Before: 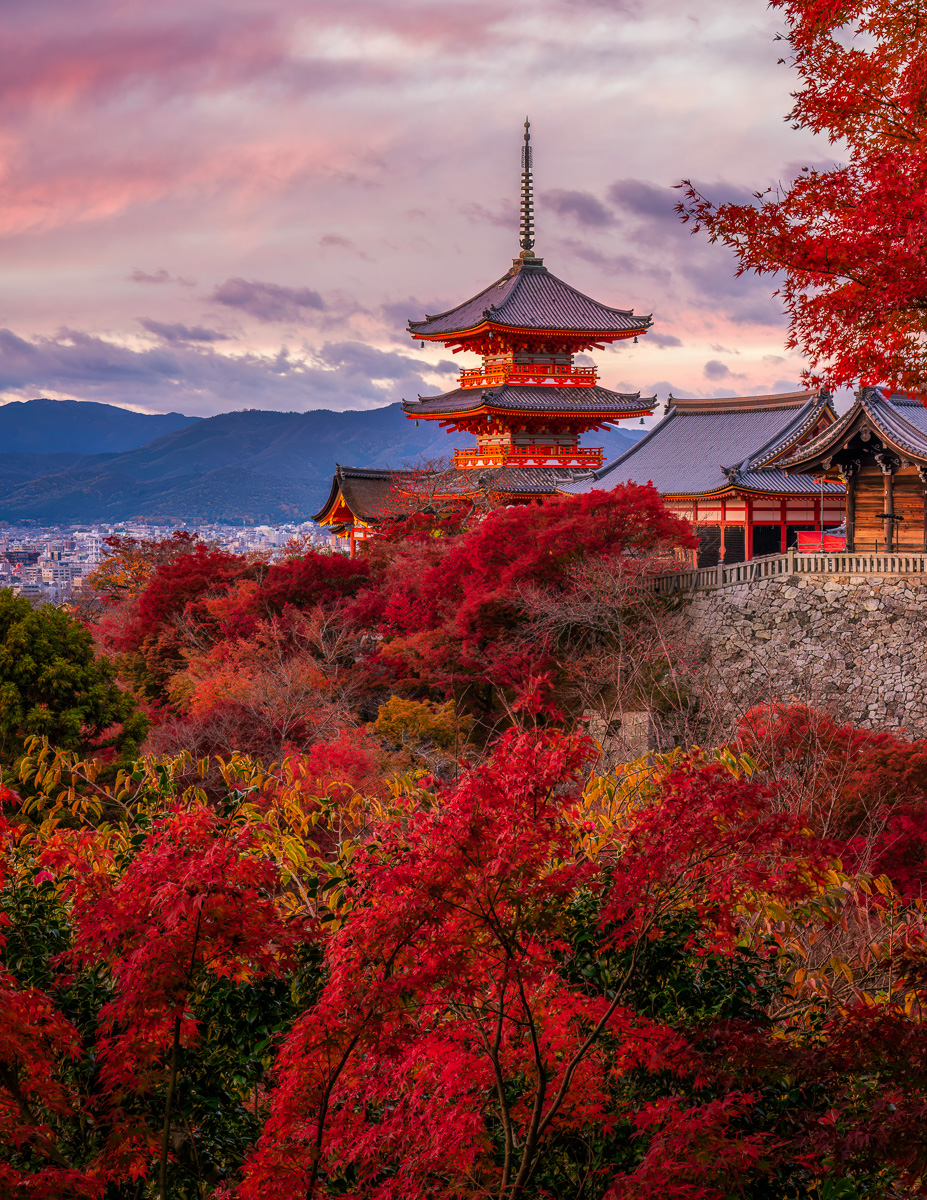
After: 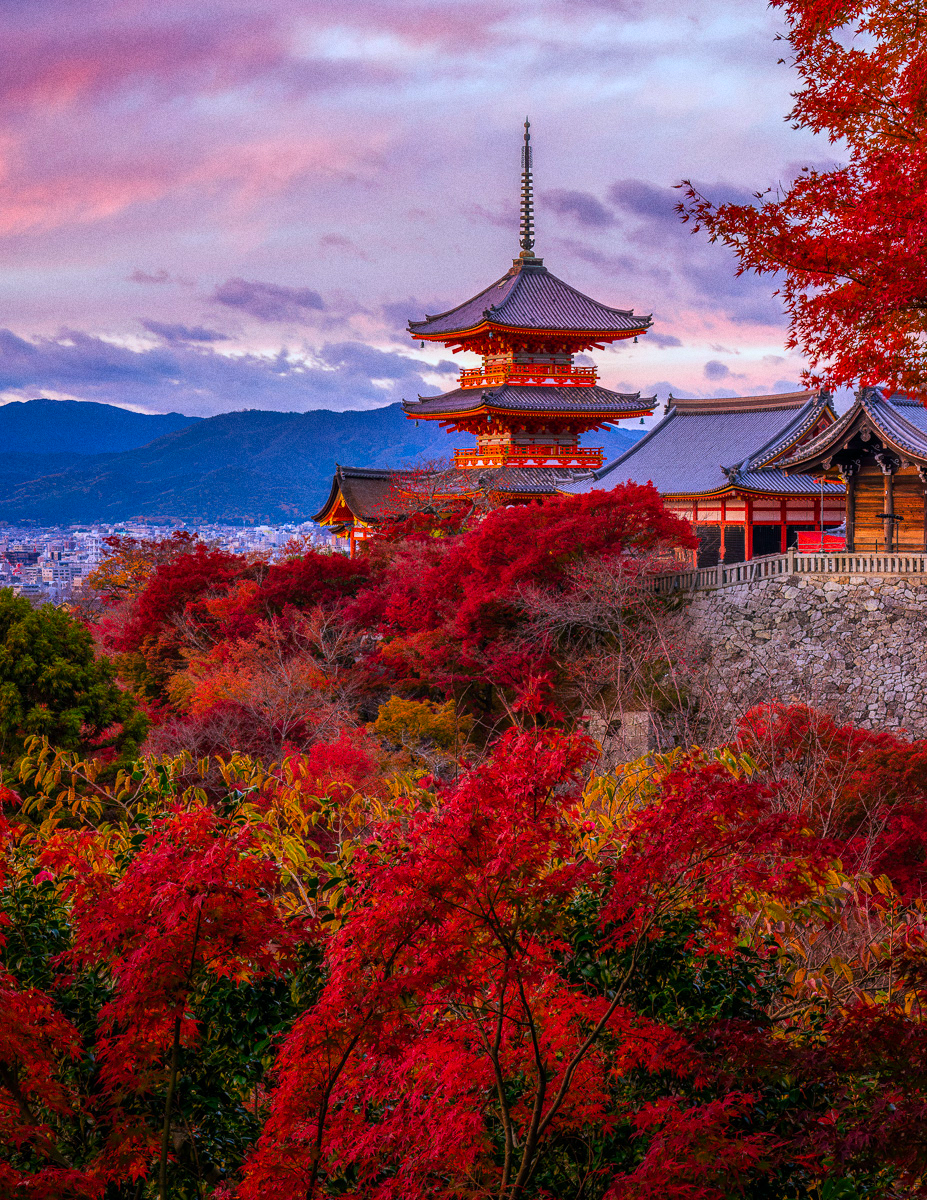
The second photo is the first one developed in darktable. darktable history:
tone equalizer: on, module defaults
grain: on, module defaults
color calibration: illuminant as shot in camera, x 0.378, y 0.381, temperature 4093.13 K, saturation algorithm version 1 (2020)
color balance rgb: perceptual saturation grading › global saturation 20%, global vibrance 20%
